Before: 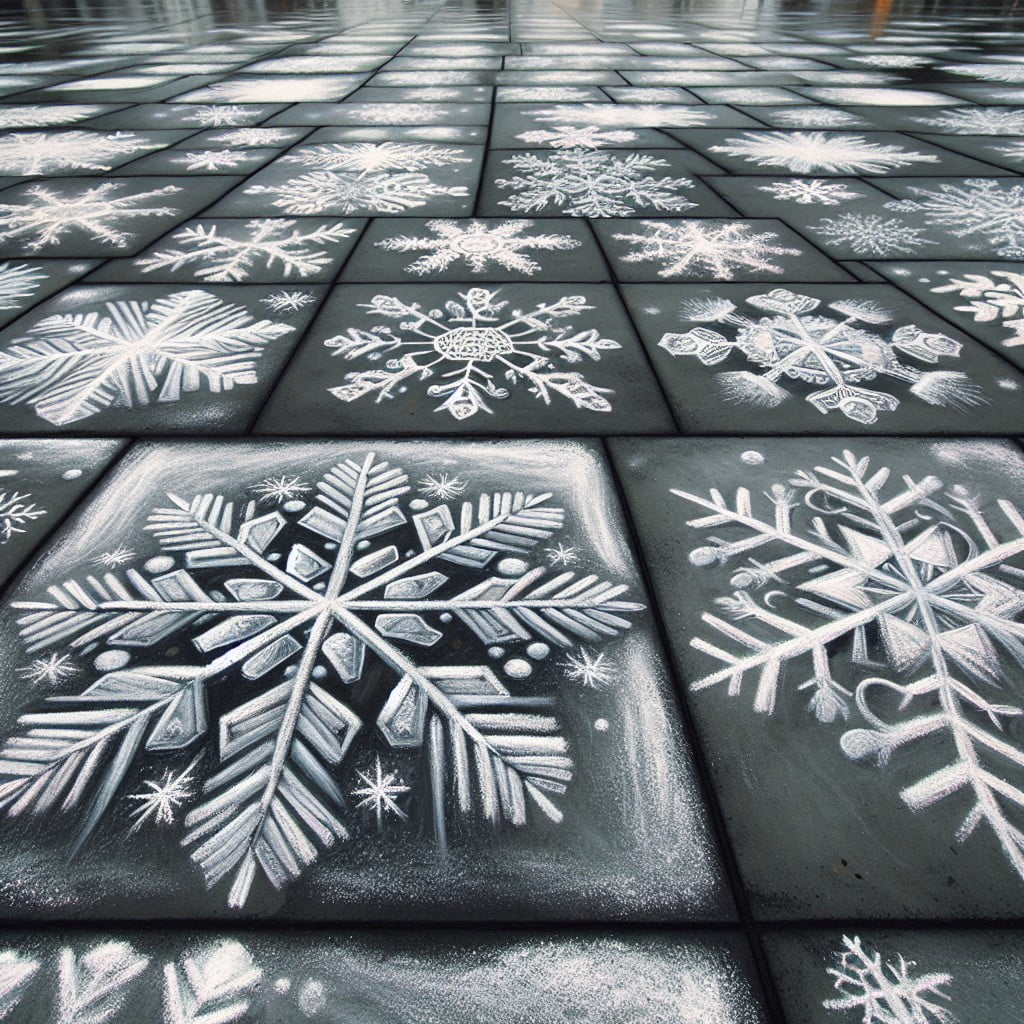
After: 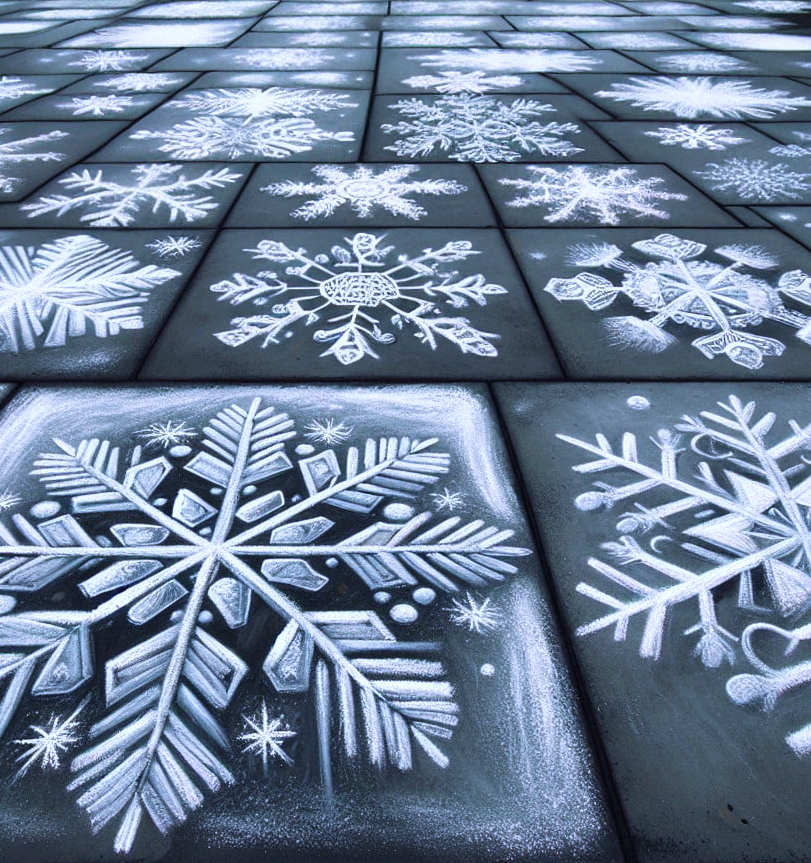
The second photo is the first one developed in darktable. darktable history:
velvia: on, module defaults
crop: left 11.225%, top 5.381%, right 9.565%, bottom 10.314%
white balance: red 0.948, green 1.02, blue 1.176
